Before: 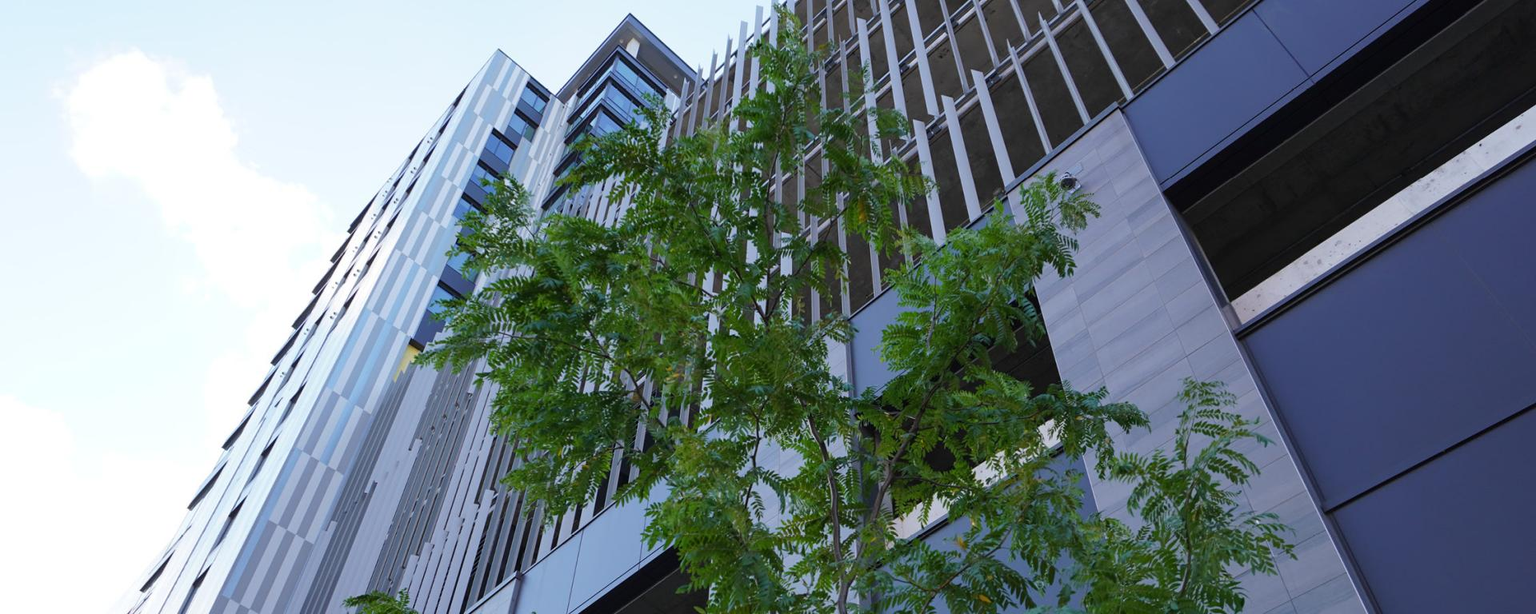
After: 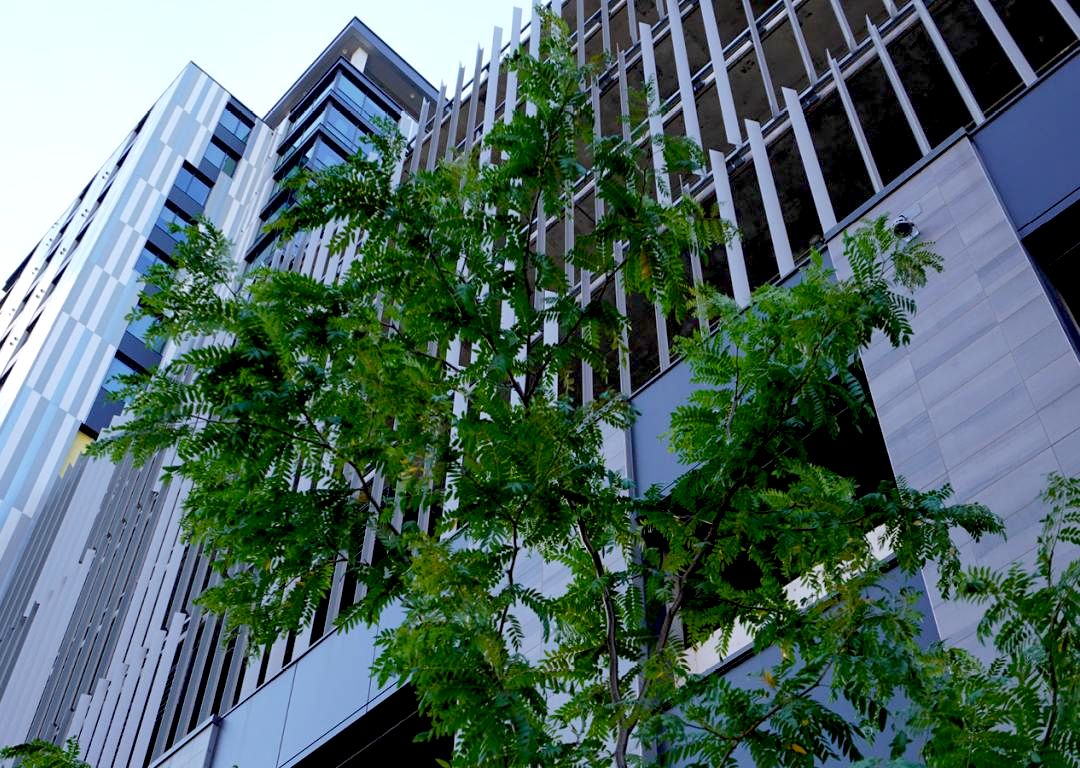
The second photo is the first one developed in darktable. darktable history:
crop and rotate: left 22.516%, right 21.234%
exposure: black level correction 0.025, exposure 0.182 EV, compensate highlight preservation false
